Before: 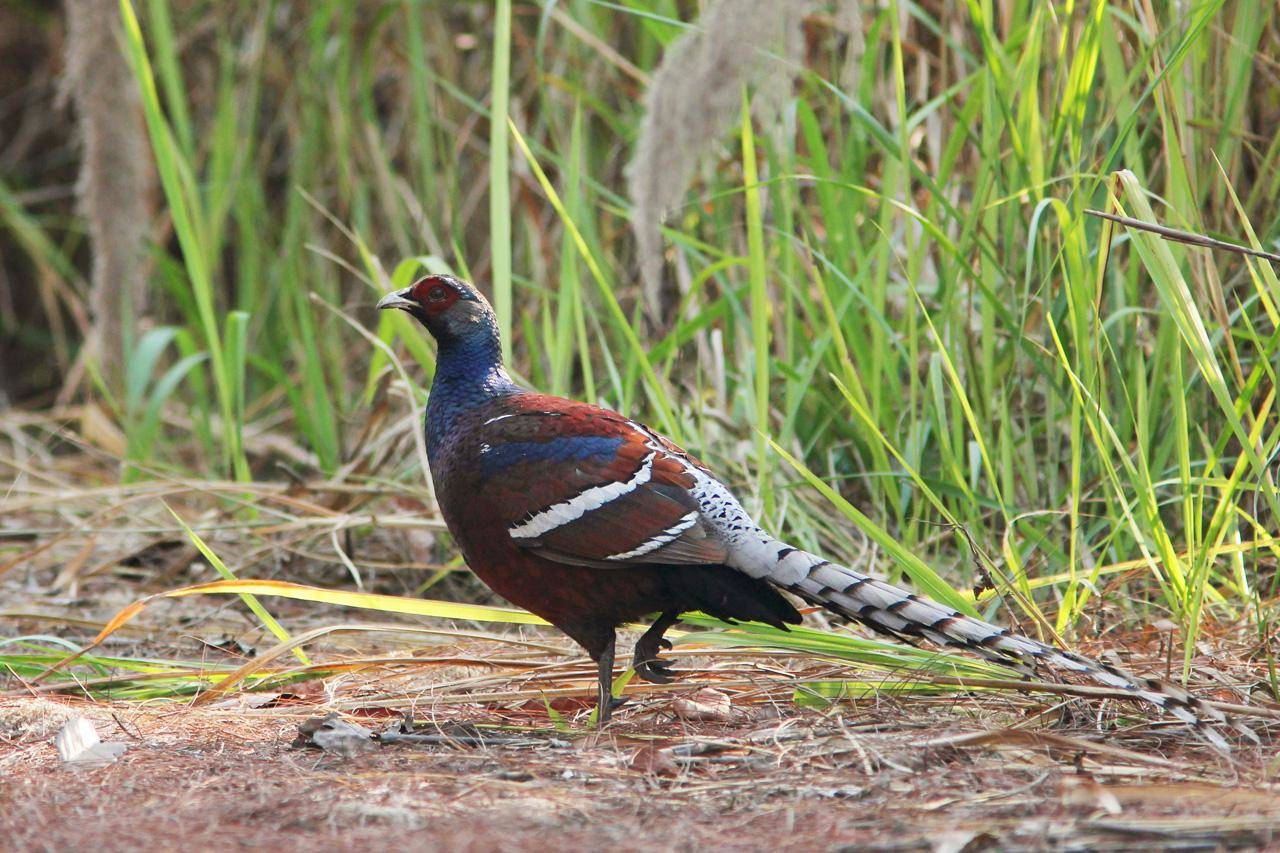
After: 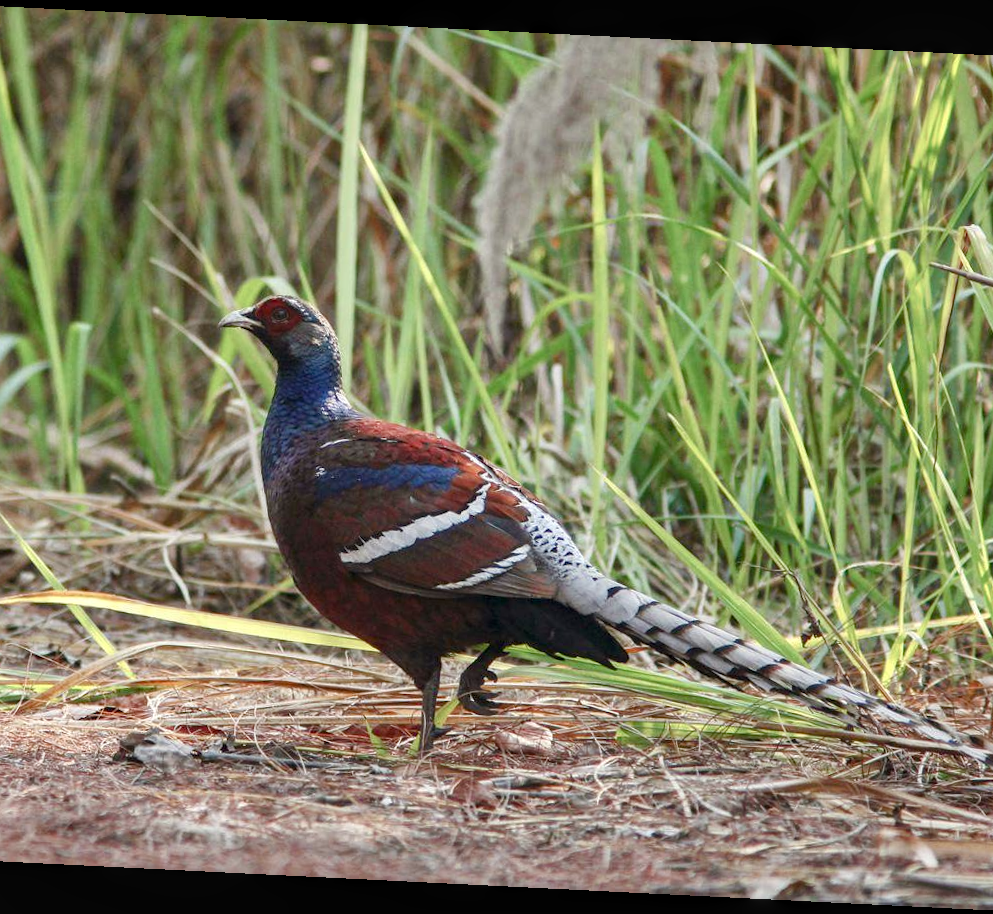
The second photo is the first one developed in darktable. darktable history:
color balance rgb: shadows lift › chroma 1.01%, shadows lift › hue 30.76°, perceptual saturation grading › global saturation 0.59%, perceptual saturation grading › highlights -32.733%, perceptual saturation grading › mid-tones 5.72%, perceptual saturation grading › shadows 18.431%
crop and rotate: angle -2.83°, left 14.027%, top 0.025%, right 10.757%, bottom 0.076%
local contrast: on, module defaults
